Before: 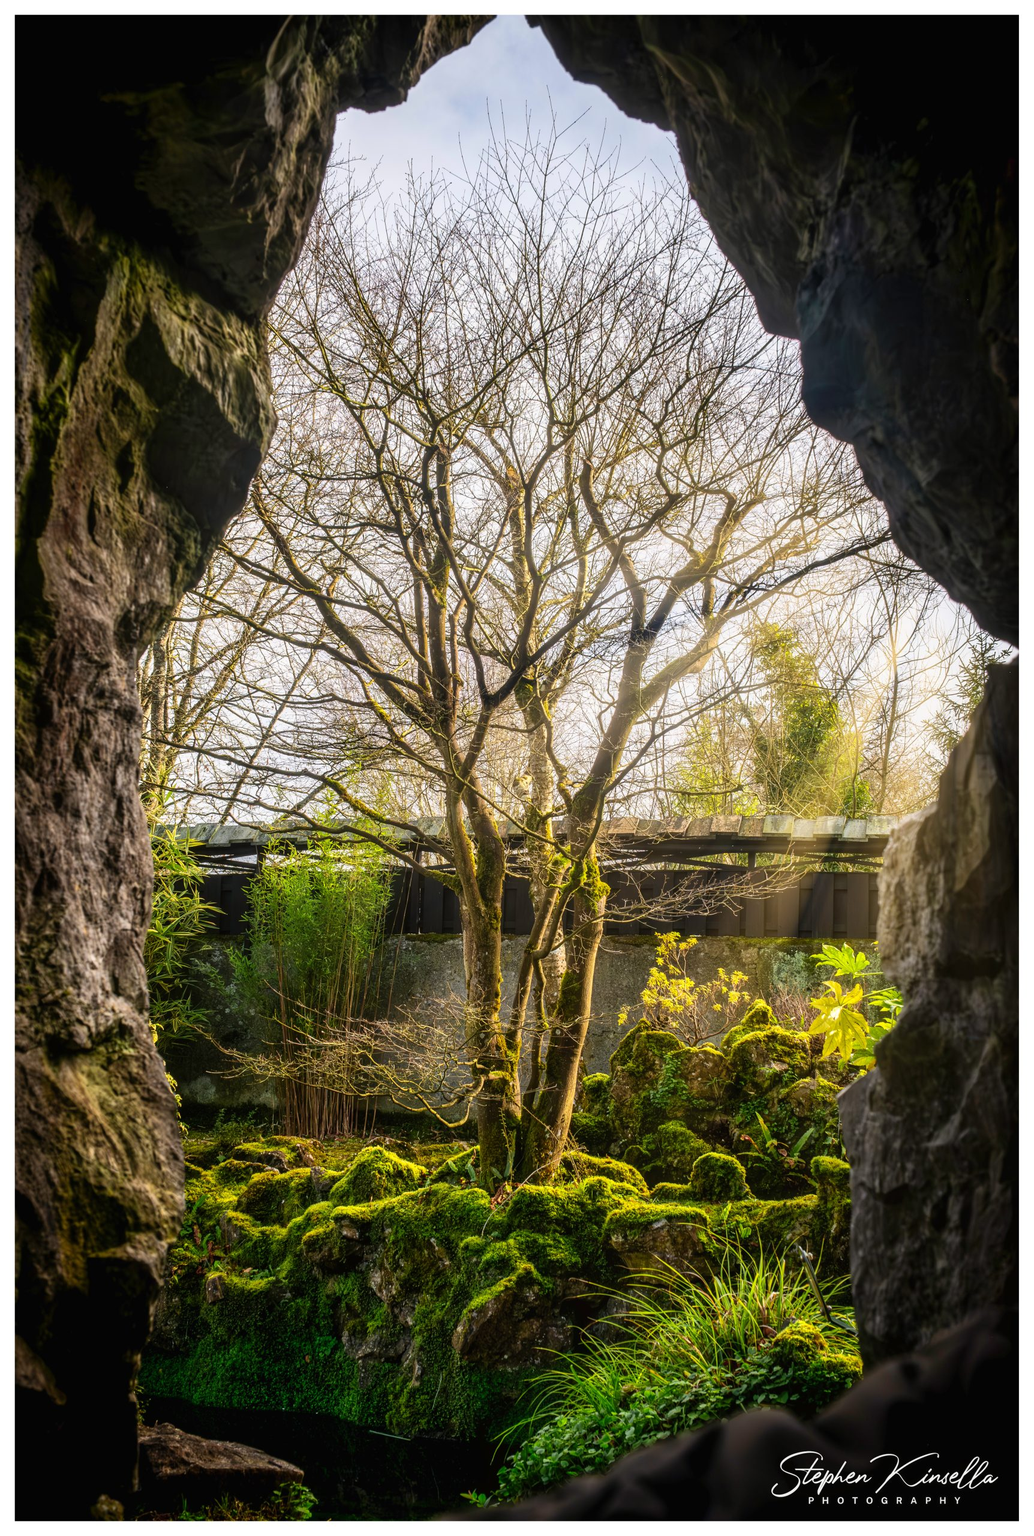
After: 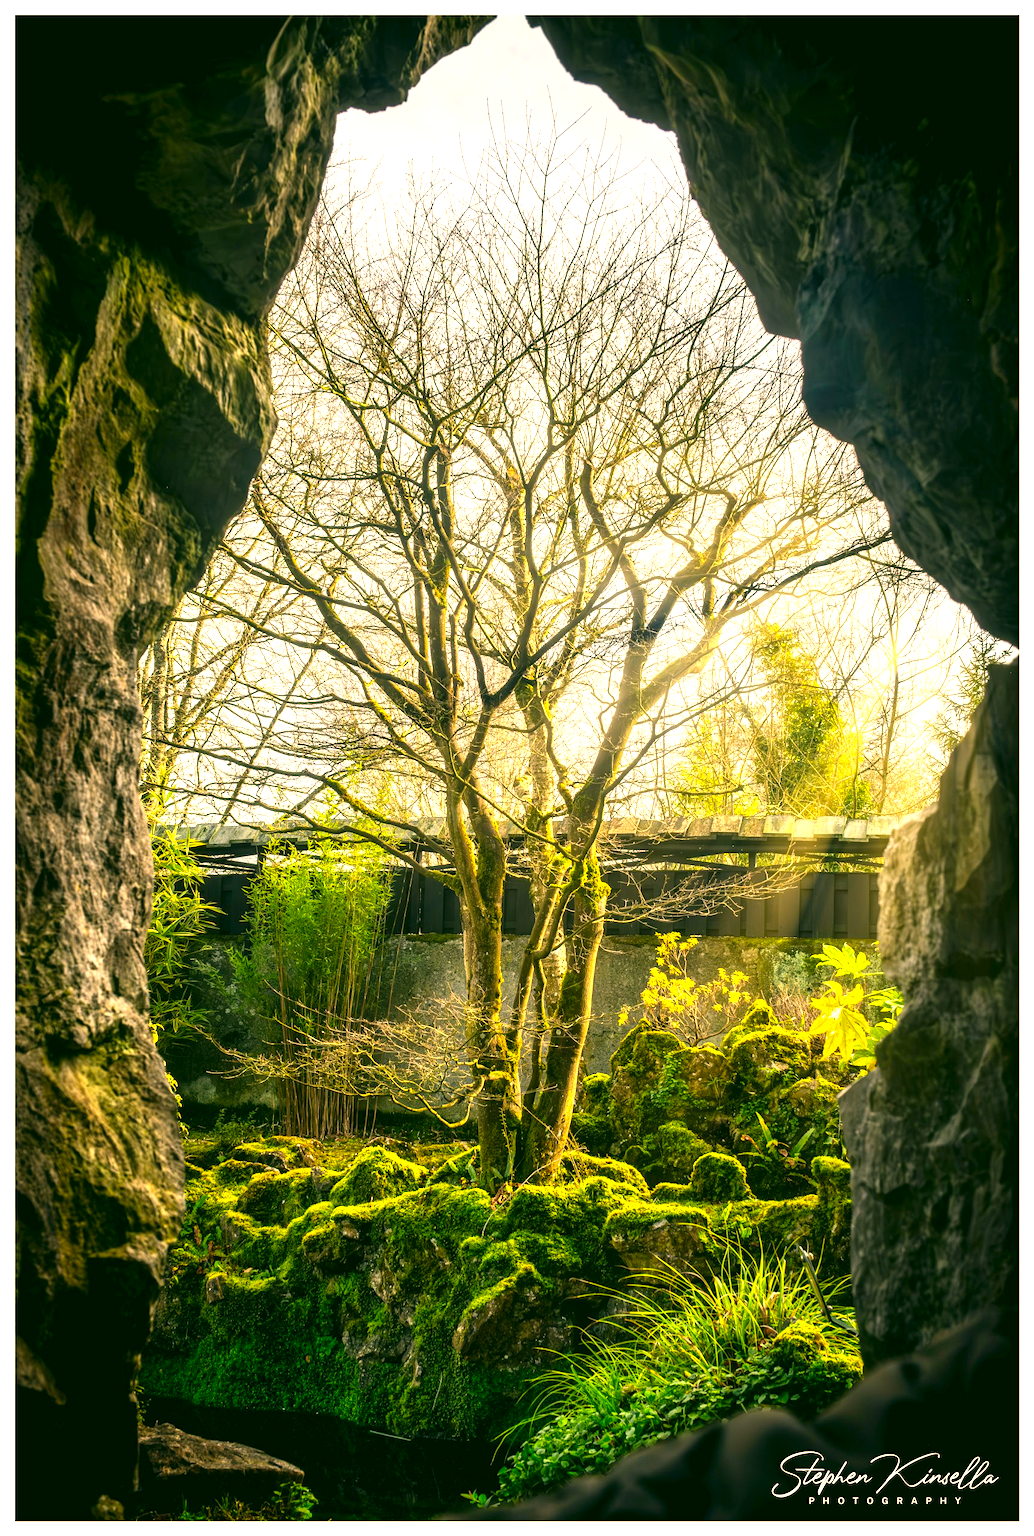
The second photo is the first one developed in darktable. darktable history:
exposure: black level correction 0, exposure 0.877 EV, compensate exposure bias true, compensate highlight preservation false
color correction: highlights a* 5.3, highlights b* 24.26, shadows a* -15.58, shadows b* 4.02
